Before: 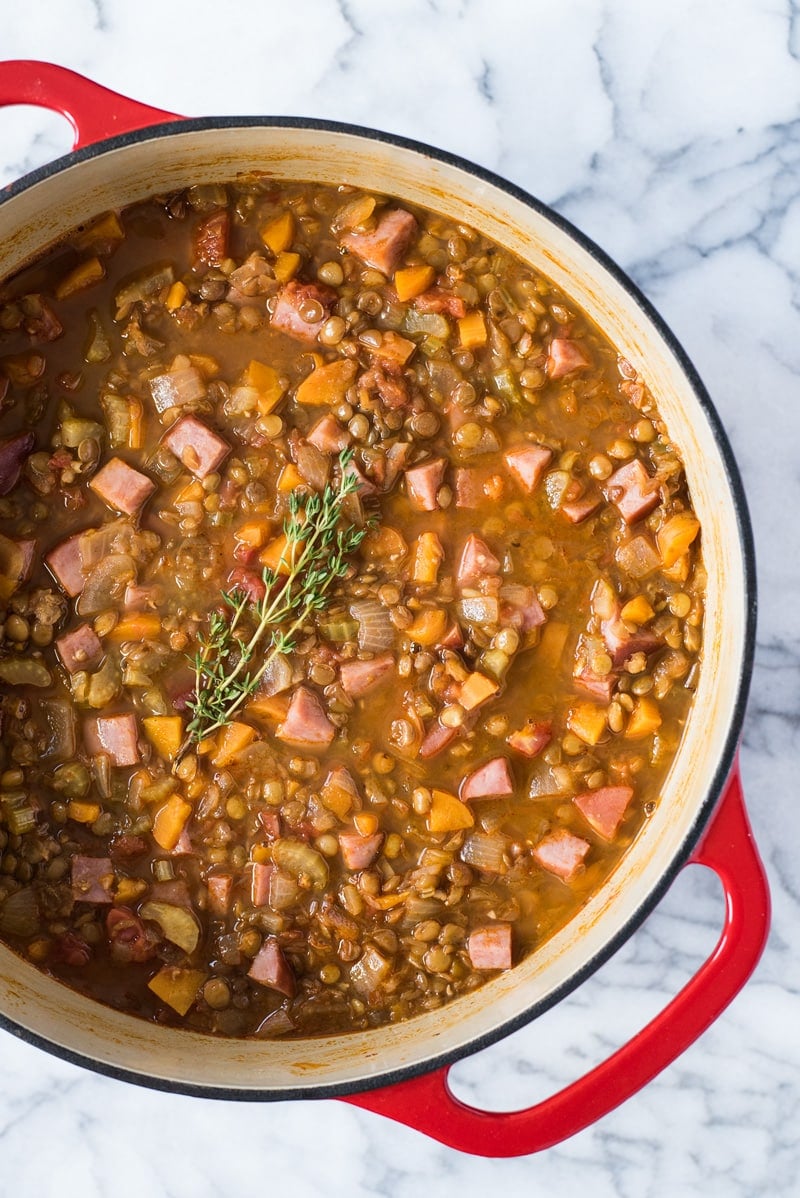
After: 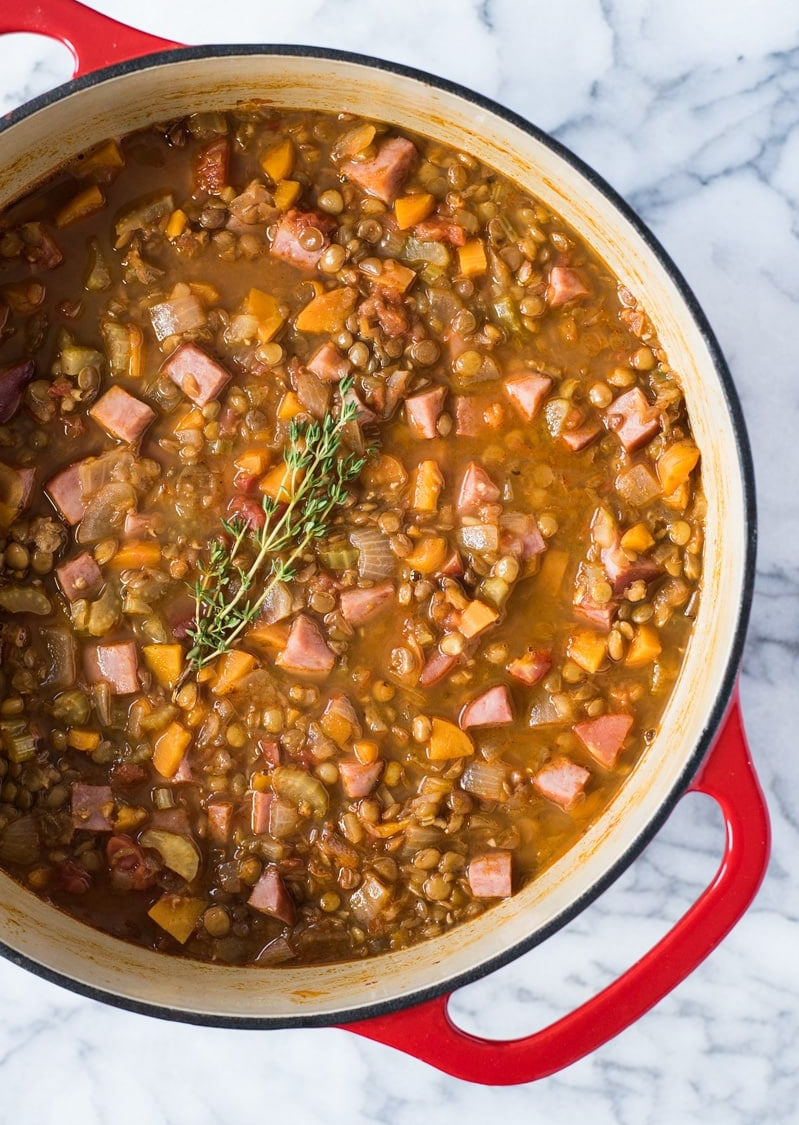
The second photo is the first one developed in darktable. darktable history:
crop and rotate: top 6.051%
